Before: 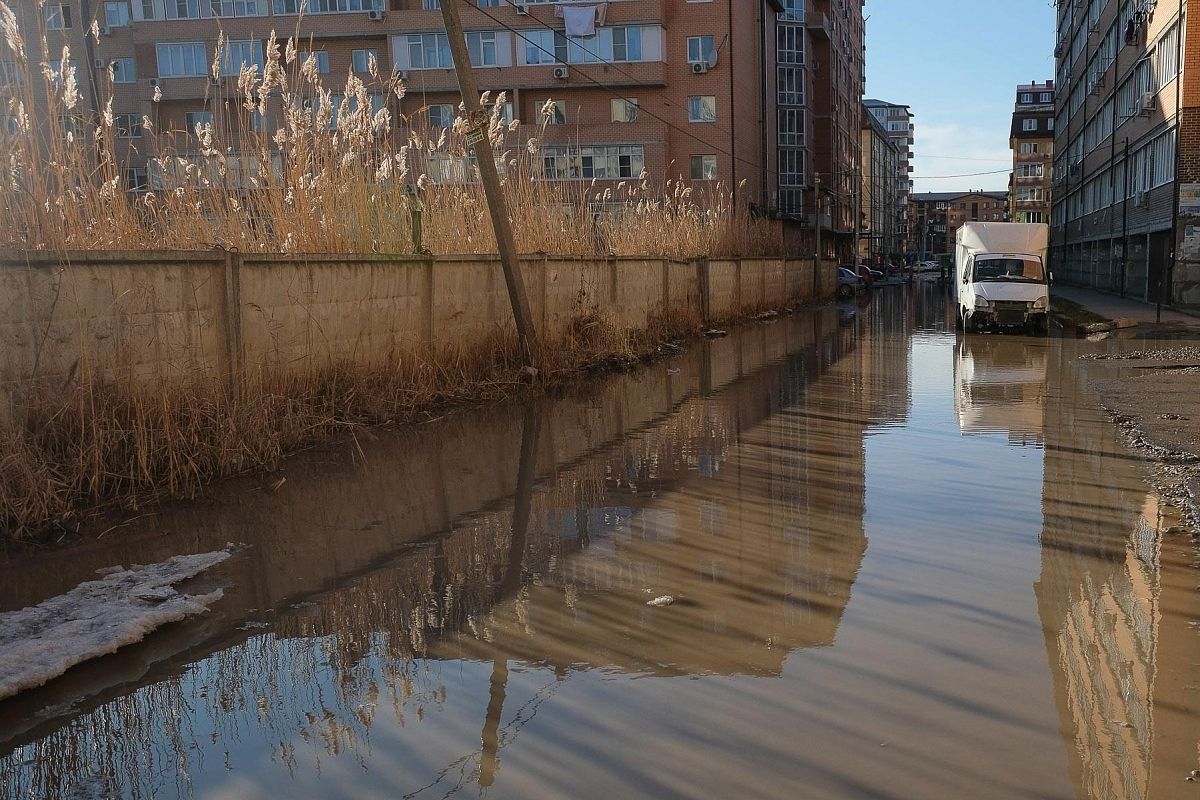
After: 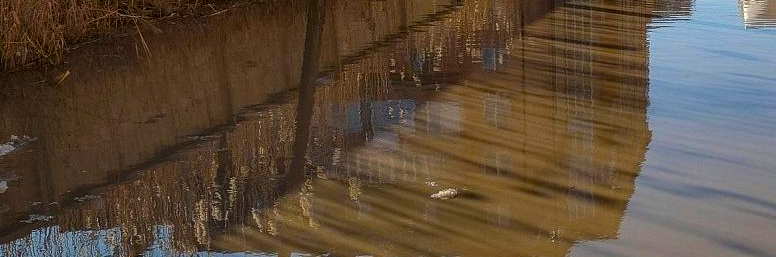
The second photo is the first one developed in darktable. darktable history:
color balance rgb: perceptual saturation grading › global saturation 29.835%, global vibrance 30.419%
crop: left 18.075%, top 50.964%, right 17.224%, bottom 16.854%
local contrast: on, module defaults
